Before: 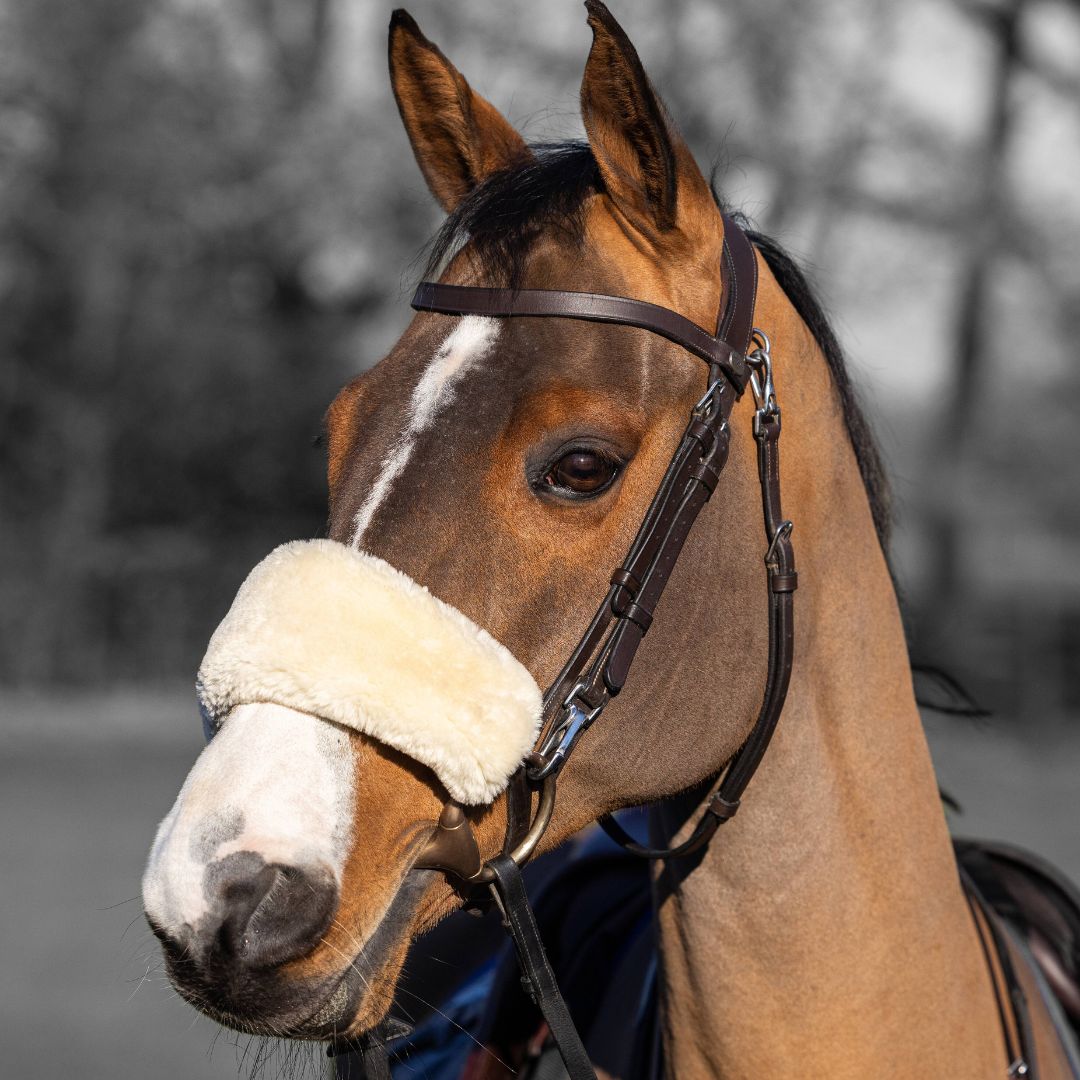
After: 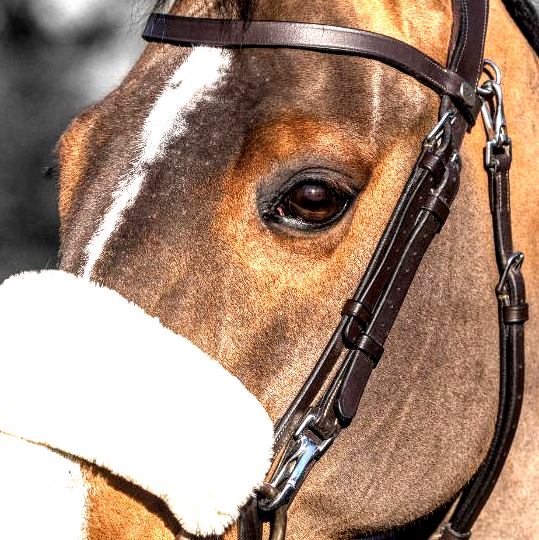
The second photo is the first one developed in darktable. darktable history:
local contrast: highlights 65%, shadows 54%, detail 169%, midtone range 0.514
exposure: black level correction 0.001, exposure 1 EV, compensate highlight preservation false
crop: left 25%, top 25%, right 25%, bottom 25%
